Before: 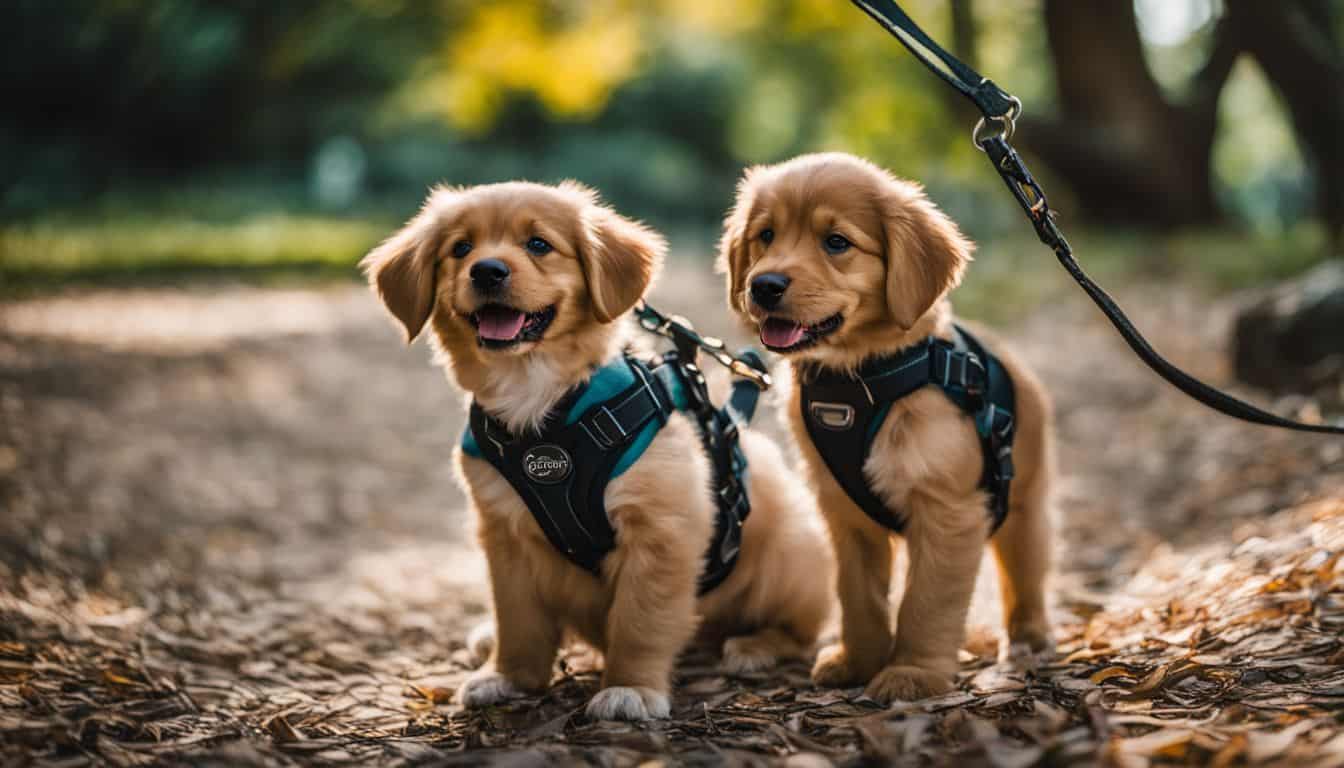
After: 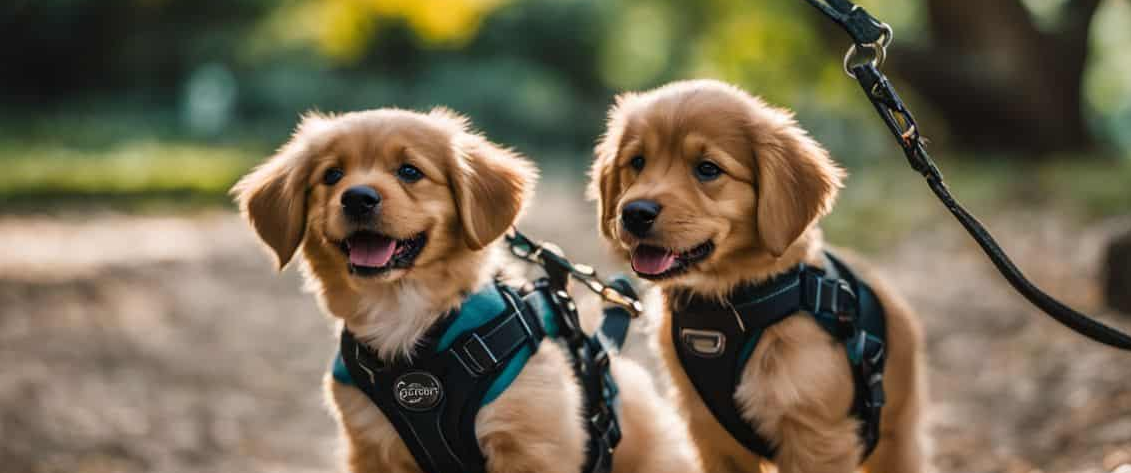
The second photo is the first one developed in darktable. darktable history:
tone equalizer: edges refinement/feathering 500, mask exposure compensation -1.57 EV, preserve details no
crop and rotate: left 9.646%, top 9.61%, right 6.201%, bottom 28.727%
